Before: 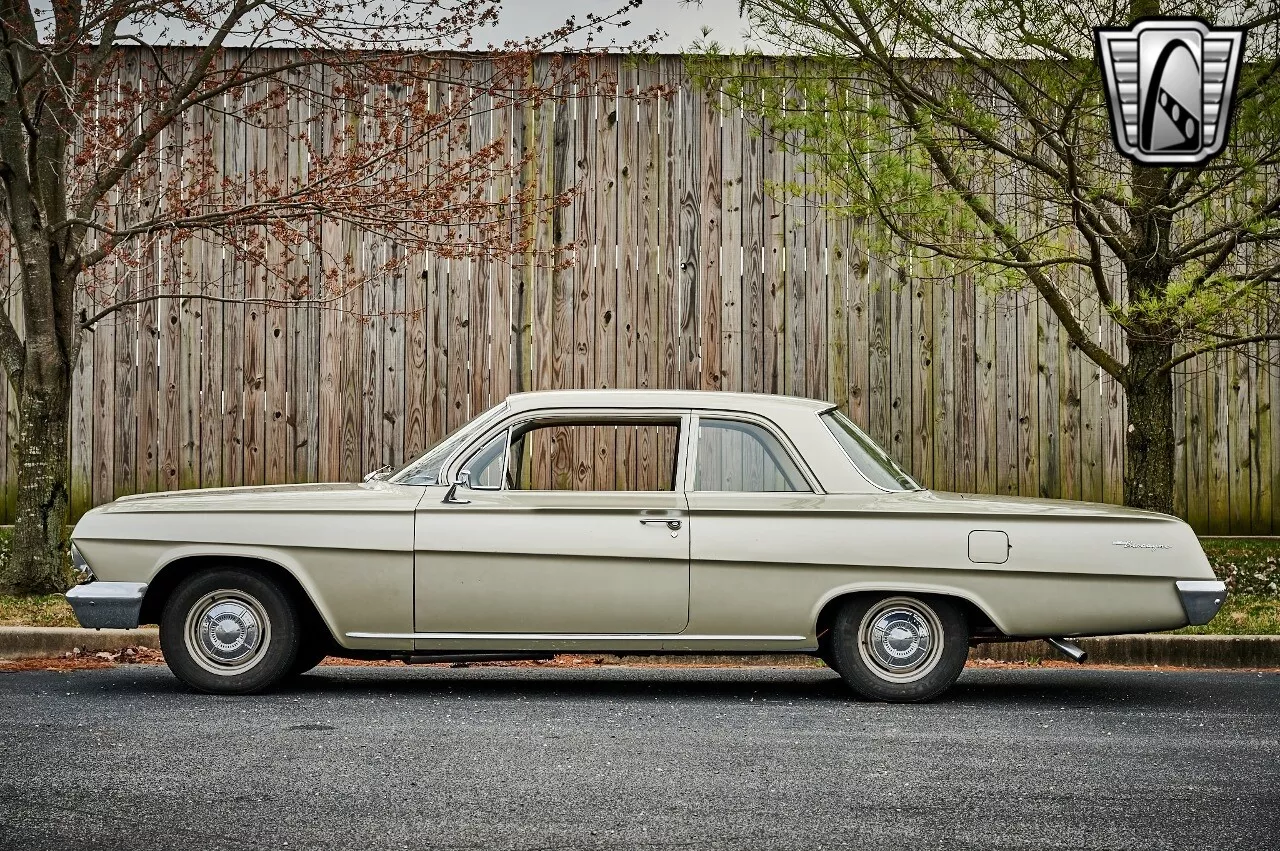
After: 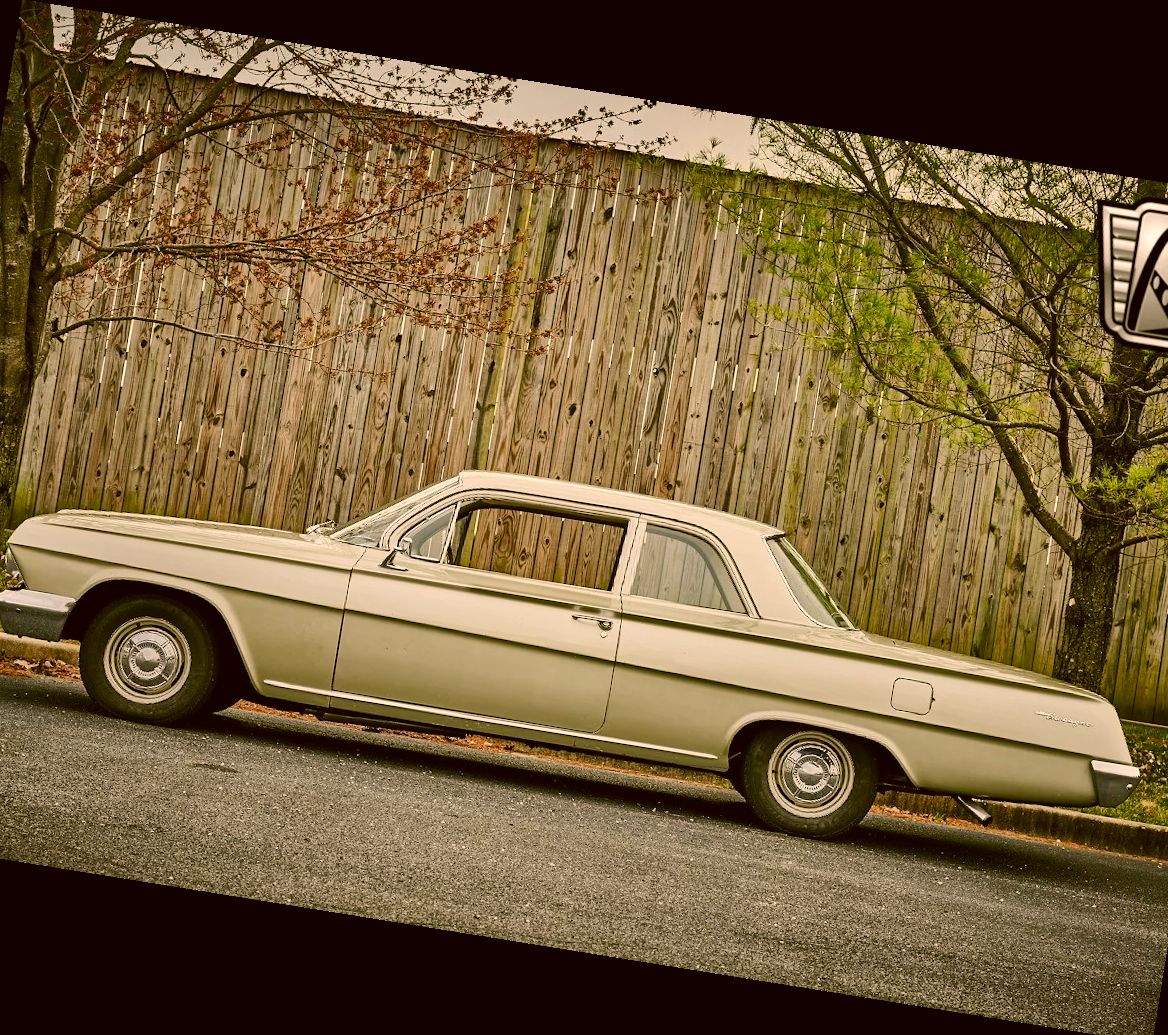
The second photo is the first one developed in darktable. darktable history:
crop: left 8.026%, right 7.374%
rotate and perspective: rotation 9.12°, automatic cropping off
color correction: highlights a* 8.98, highlights b* 15.09, shadows a* -0.49, shadows b* 26.52
